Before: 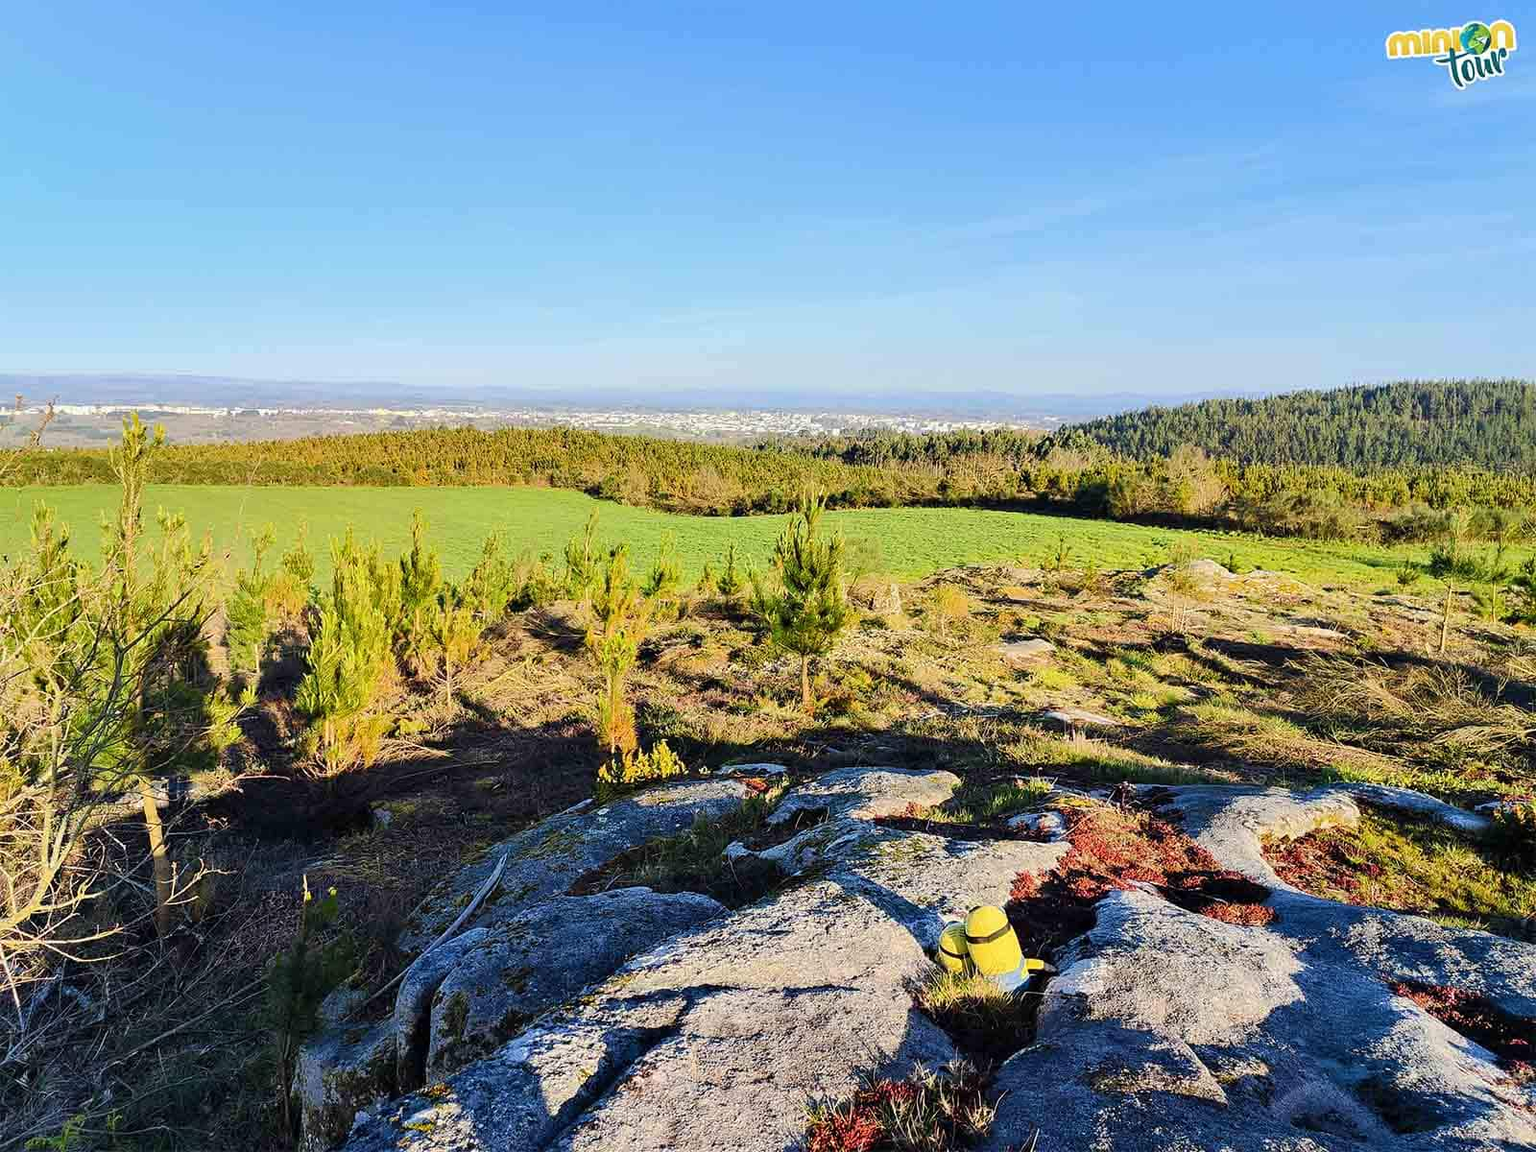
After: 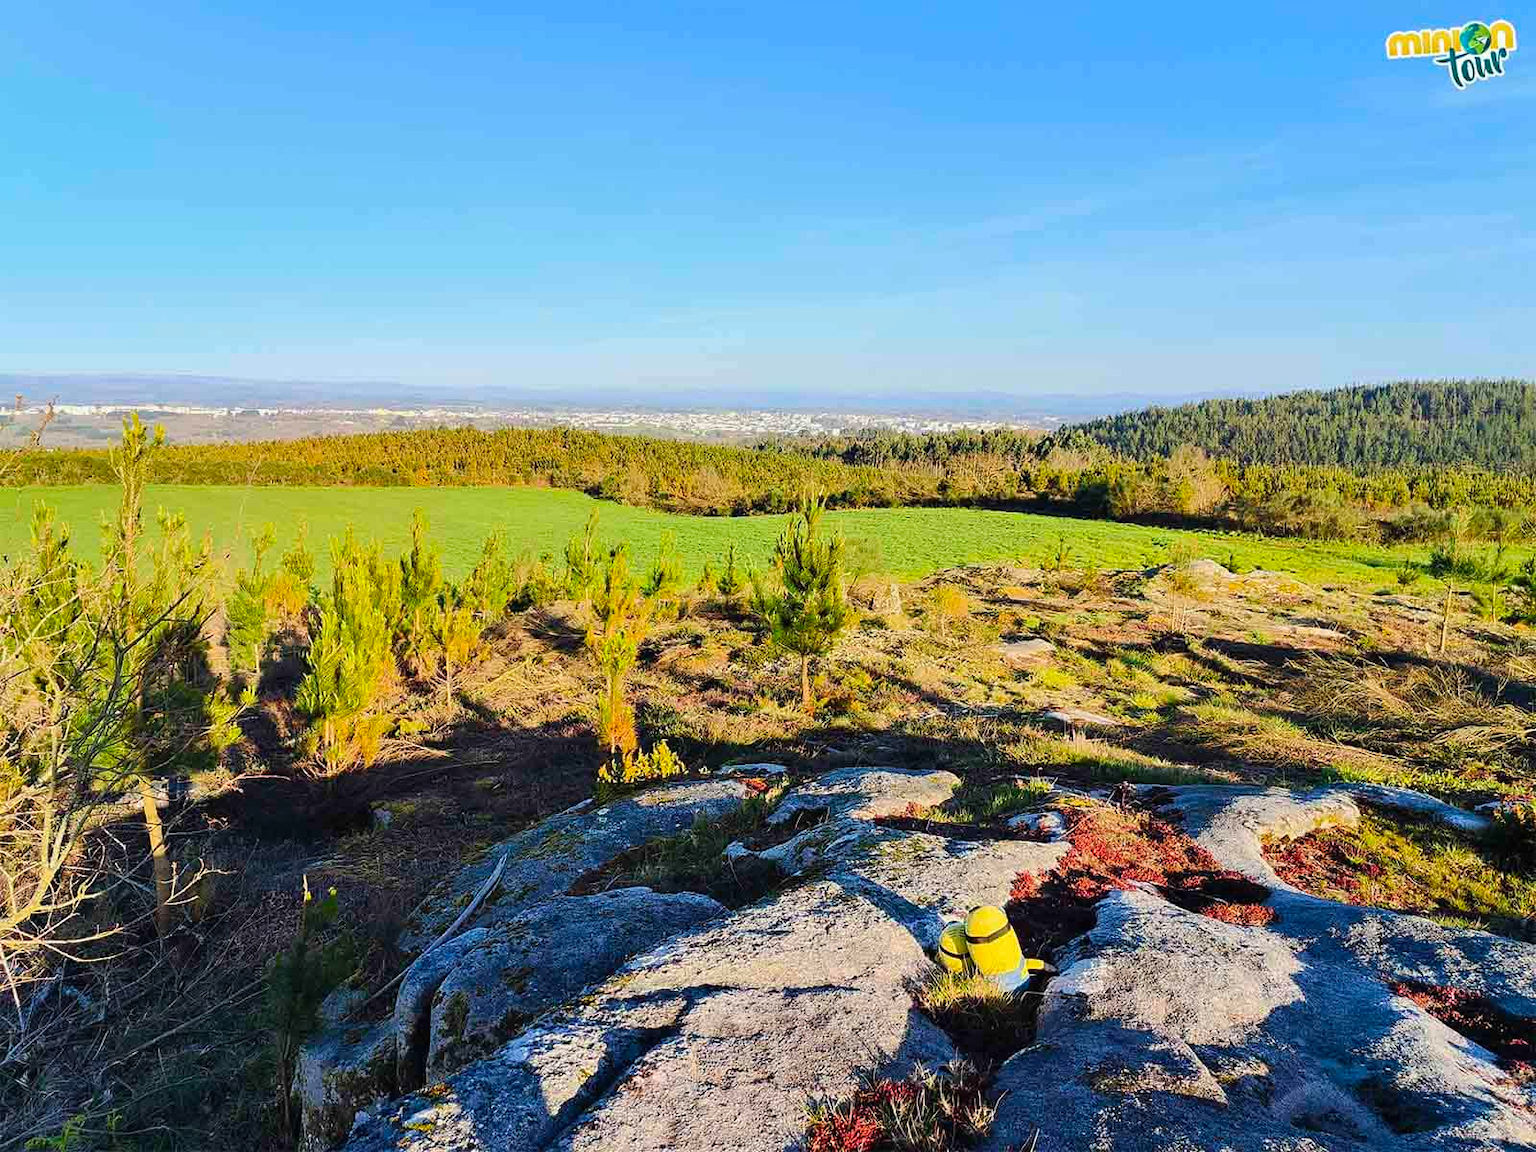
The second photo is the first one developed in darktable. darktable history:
local contrast: mode bilateral grid, contrast 100, coarseness 99, detail 91%, midtone range 0.2
